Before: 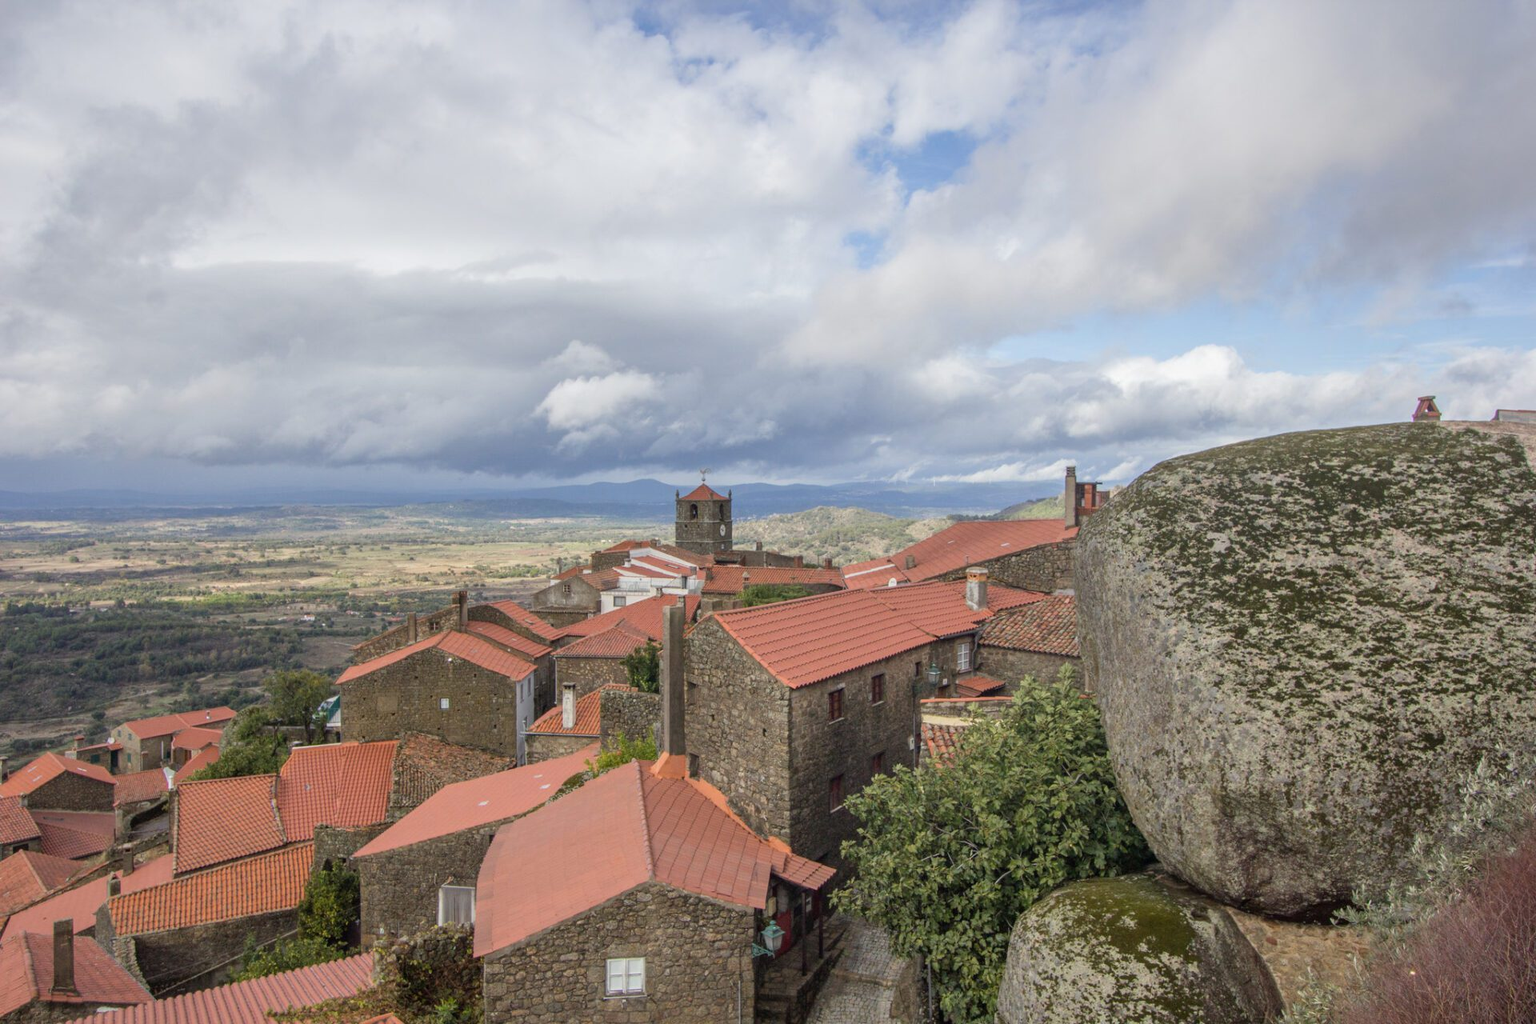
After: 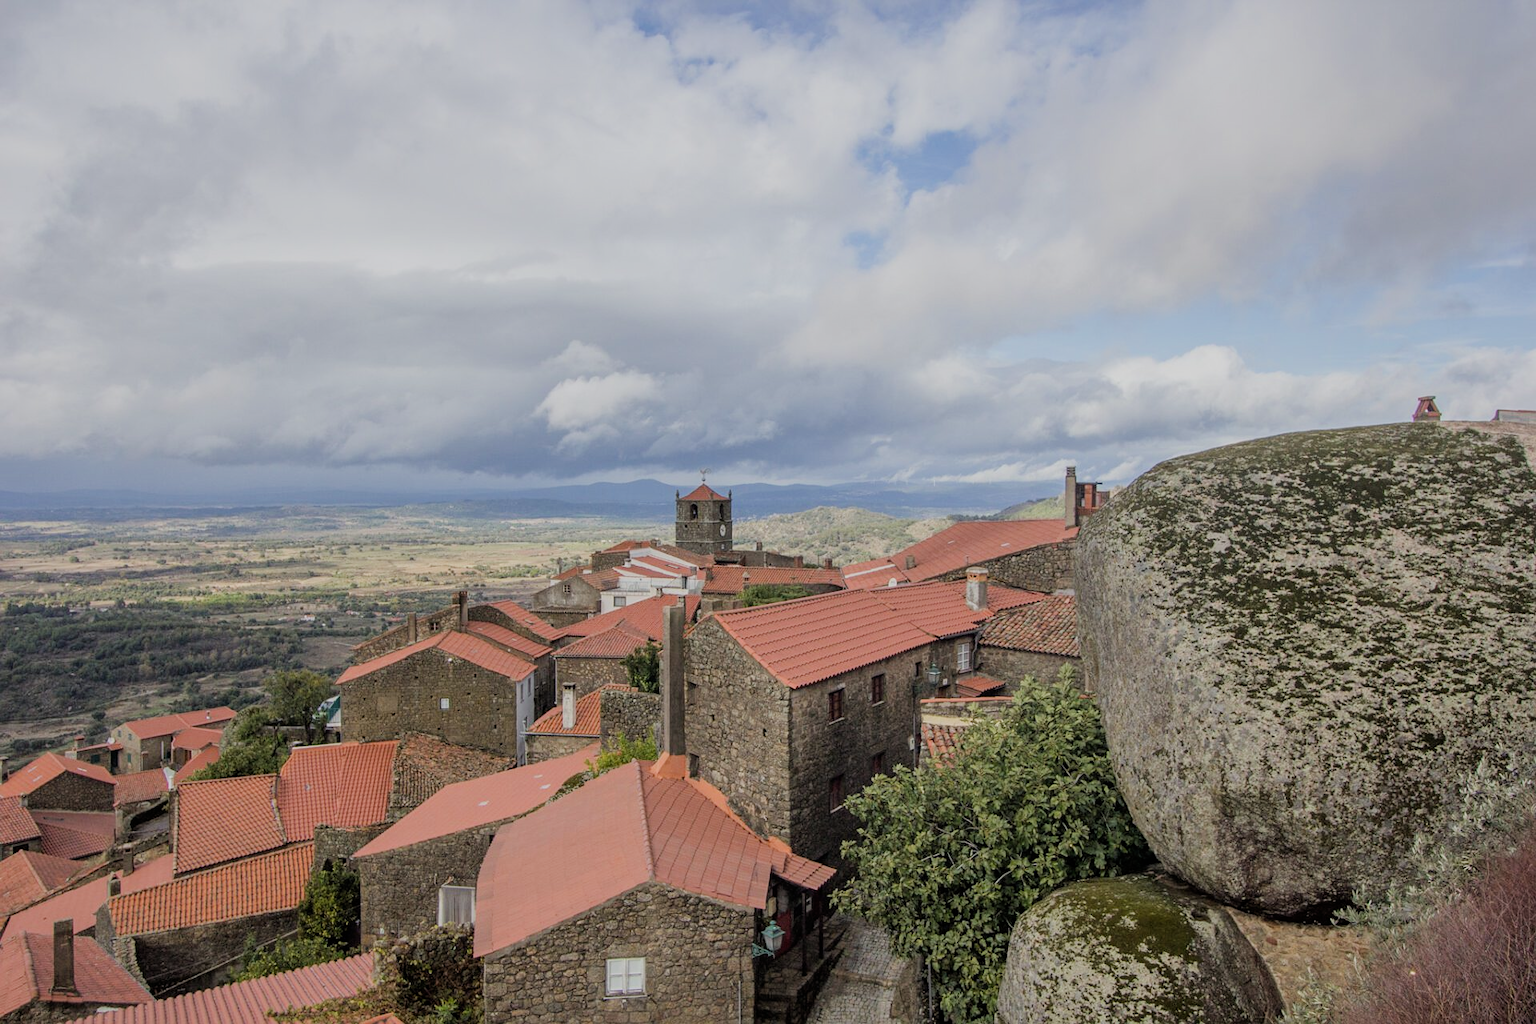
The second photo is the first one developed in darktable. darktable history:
filmic rgb: black relative exposure -7.65 EV, white relative exposure 4.56 EV, hardness 3.61, contrast 1.05
sharpen: radius 1.272, amount 0.305, threshold 0
